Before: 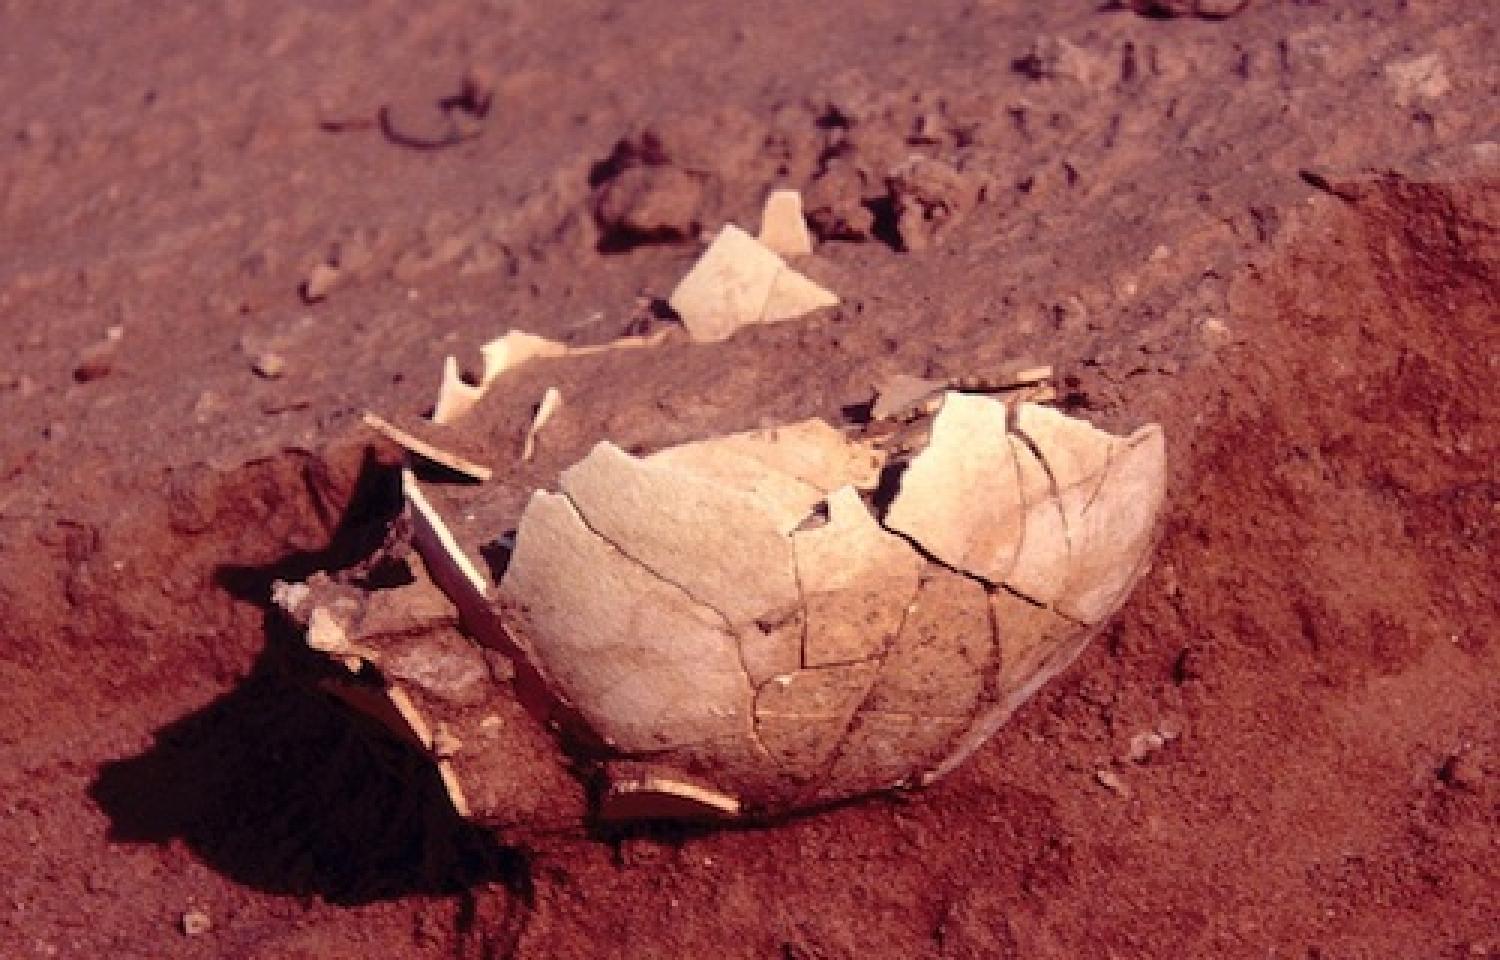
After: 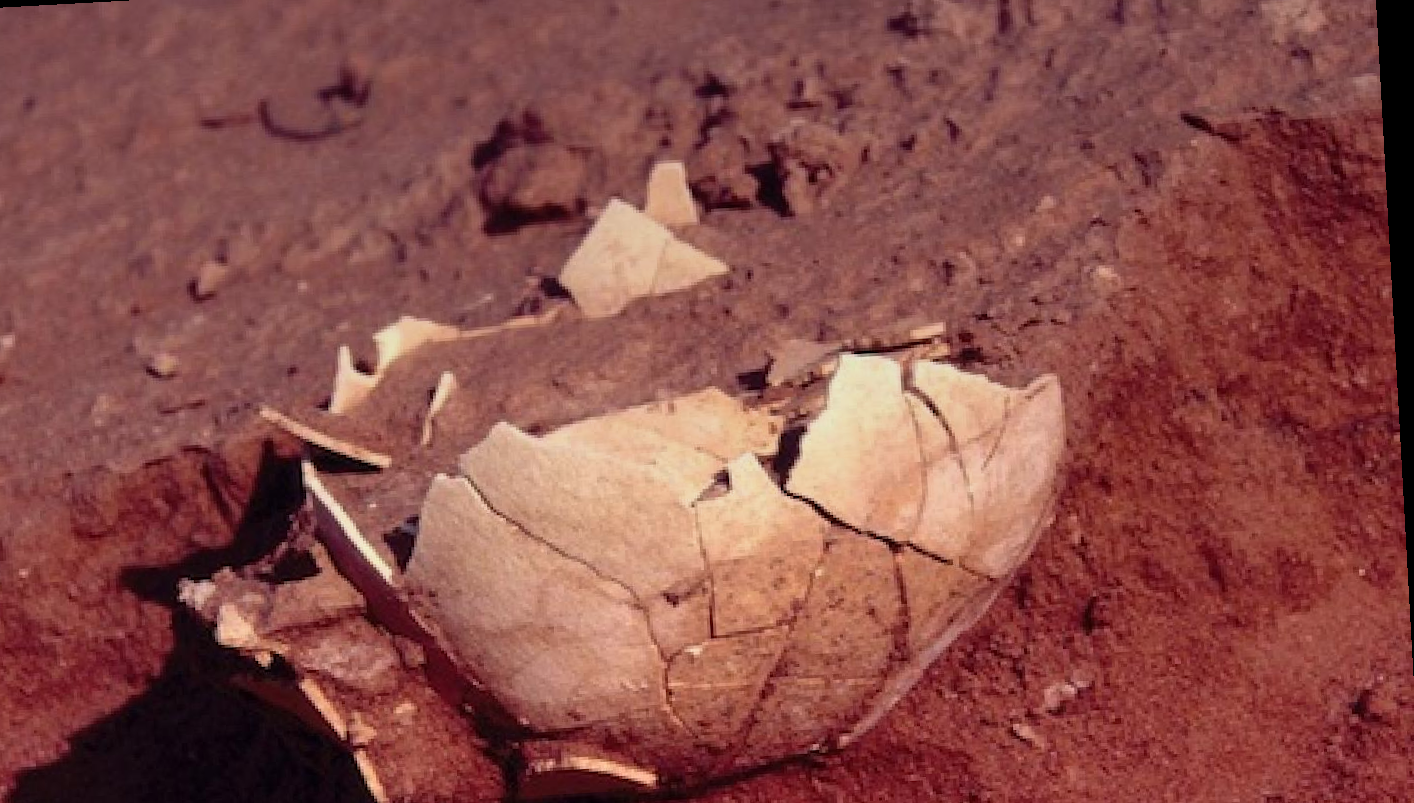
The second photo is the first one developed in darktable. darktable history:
crop: left 8.155%, top 6.611%, bottom 15.385%
rotate and perspective: rotation -3.18°, automatic cropping off
graduated density: on, module defaults
